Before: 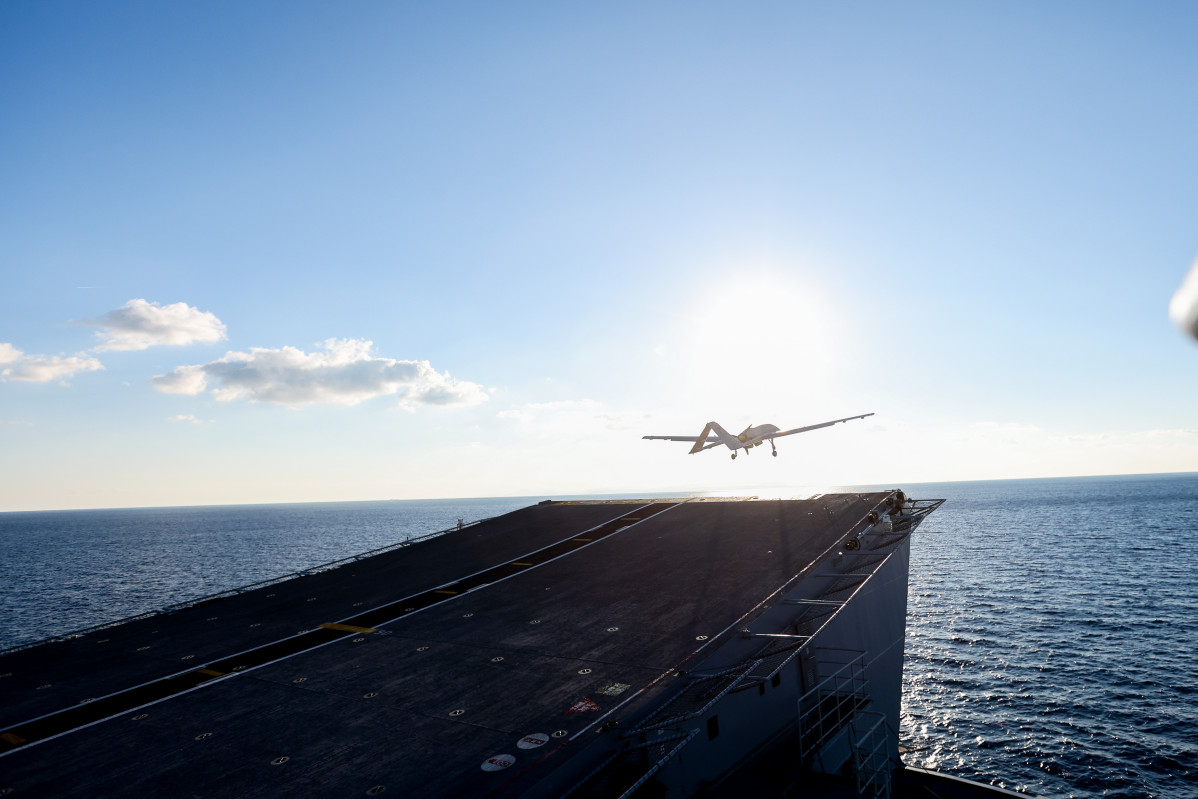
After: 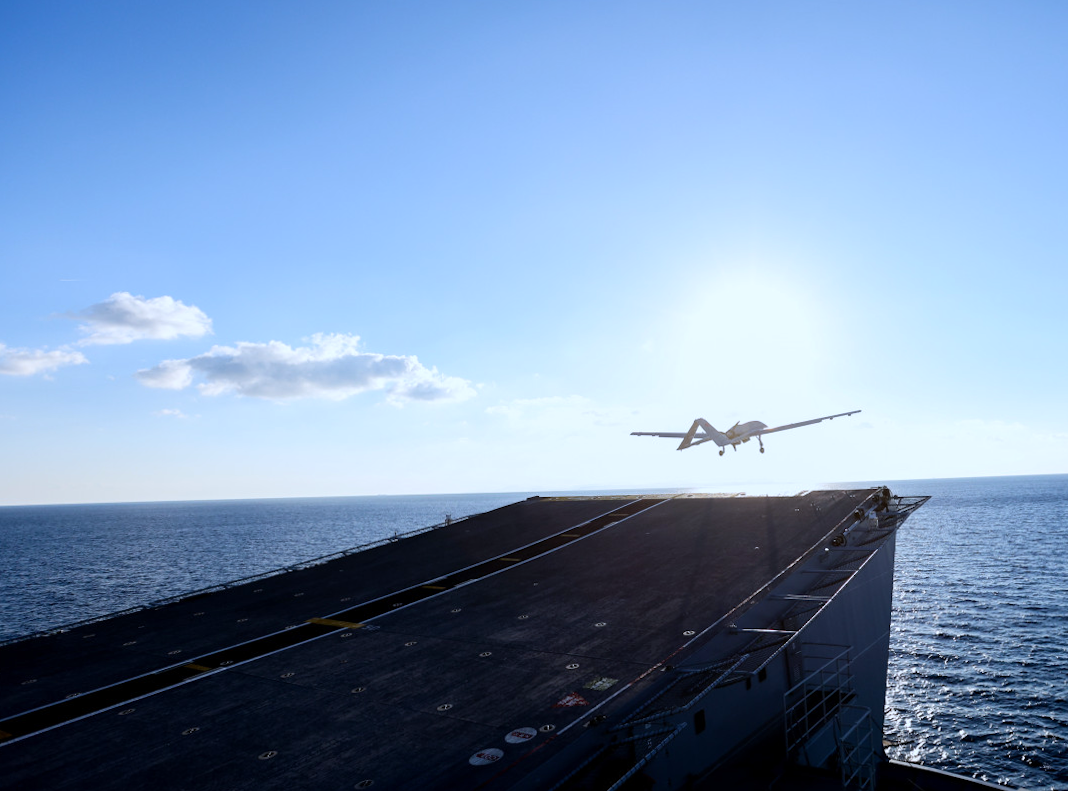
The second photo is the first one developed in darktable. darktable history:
rotate and perspective: rotation 0.174°, lens shift (vertical) 0.013, lens shift (horizontal) 0.019, shear 0.001, automatic cropping original format, crop left 0.007, crop right 0.991, crop top 0.016, crop bottom 0.997
white balance: red 0.931, blue 1.11
crop and rotate: left 1.088%, right 8.807%
